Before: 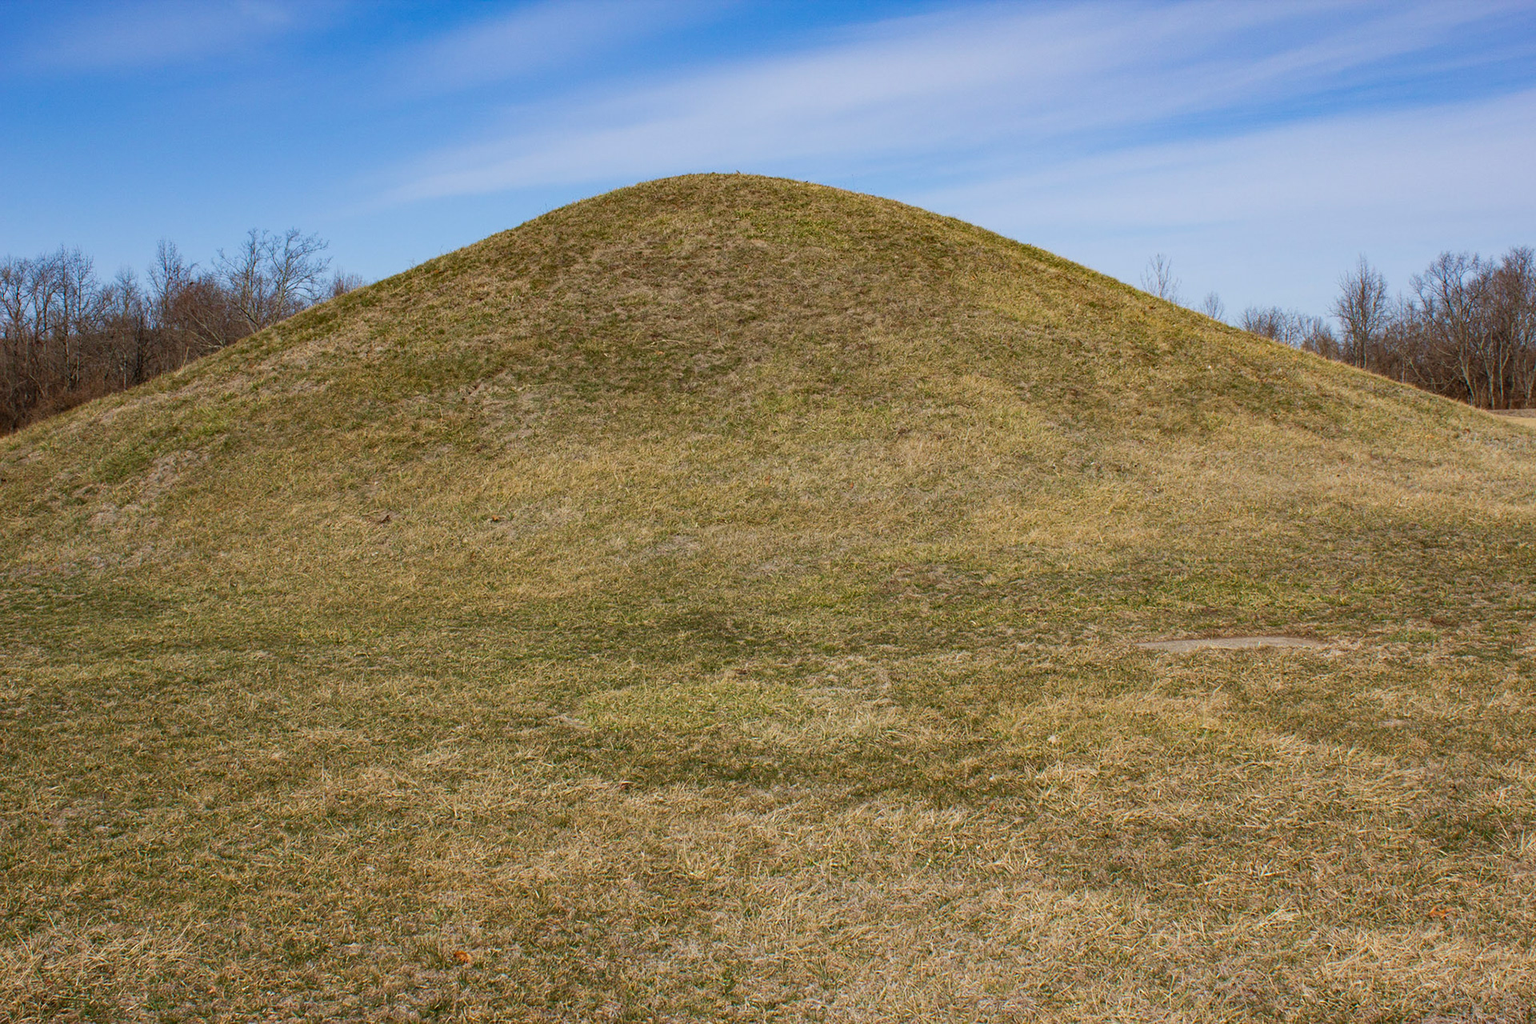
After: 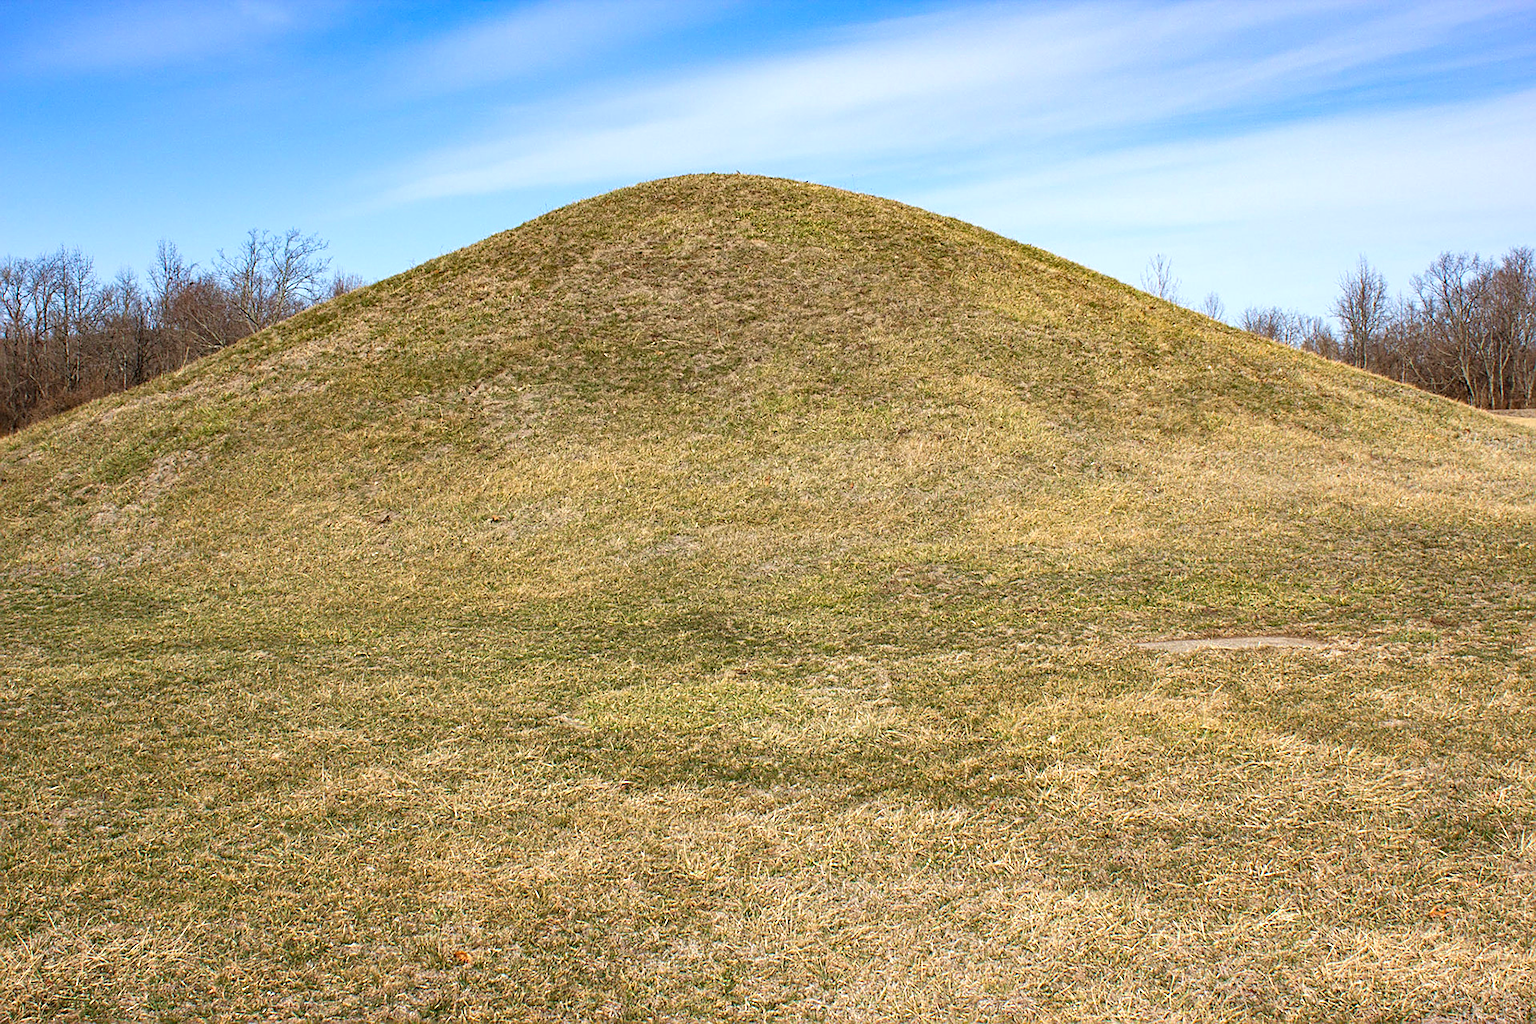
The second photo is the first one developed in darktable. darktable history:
exposure: black level correction 0, exposure 0.7 EV, compensate highlight preservation false
sharpen: amount 0.498
